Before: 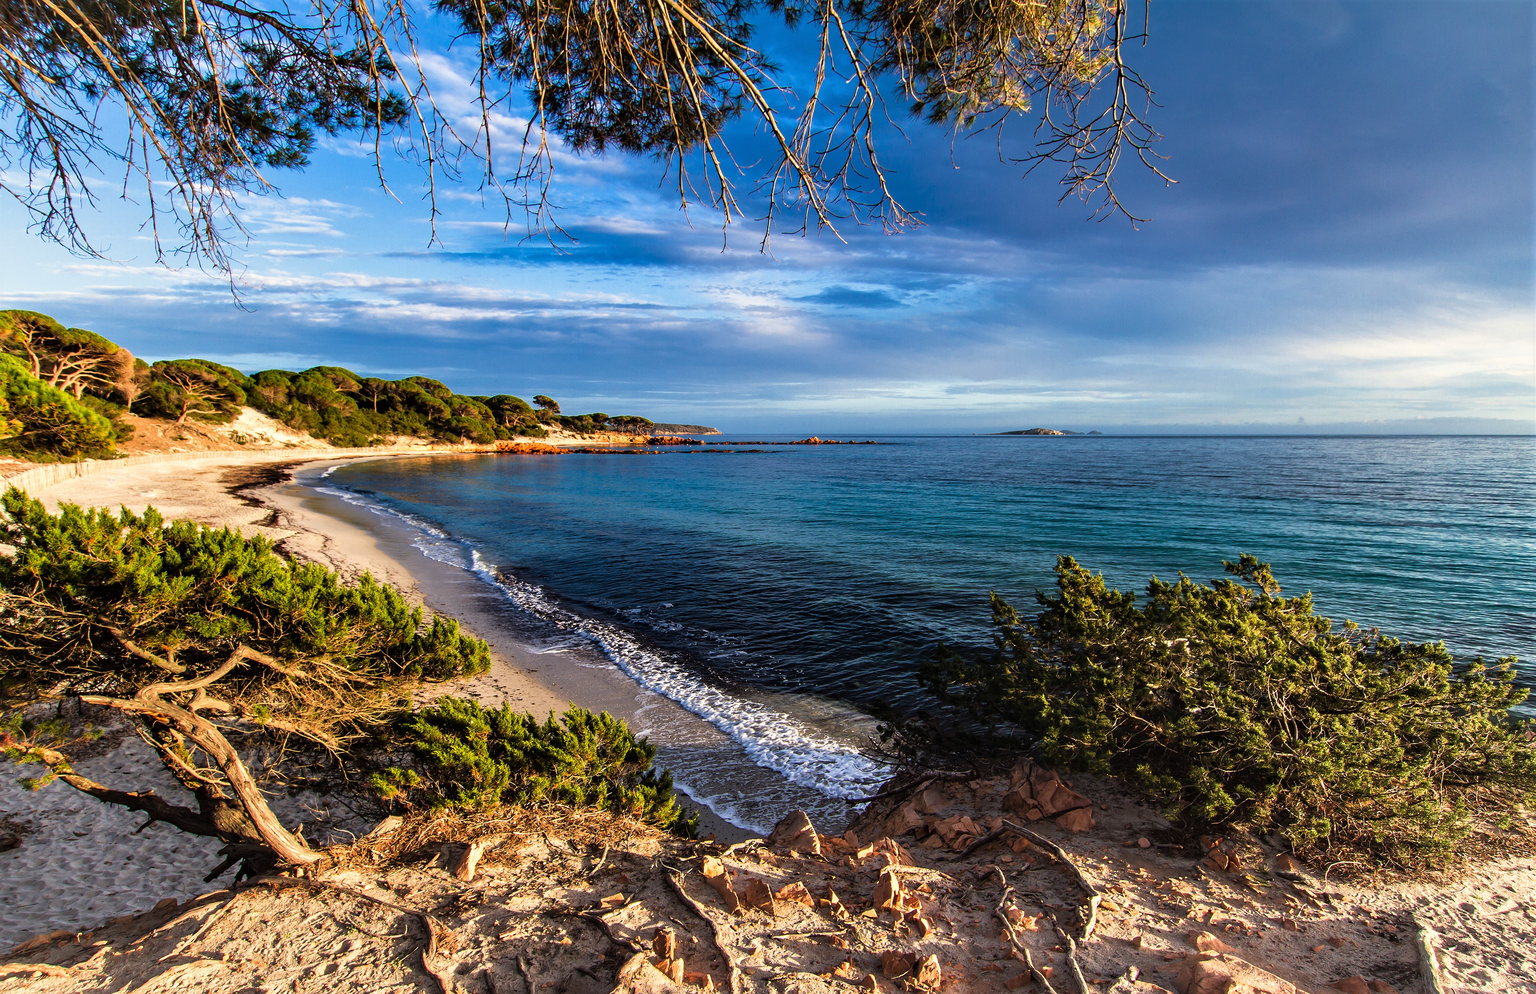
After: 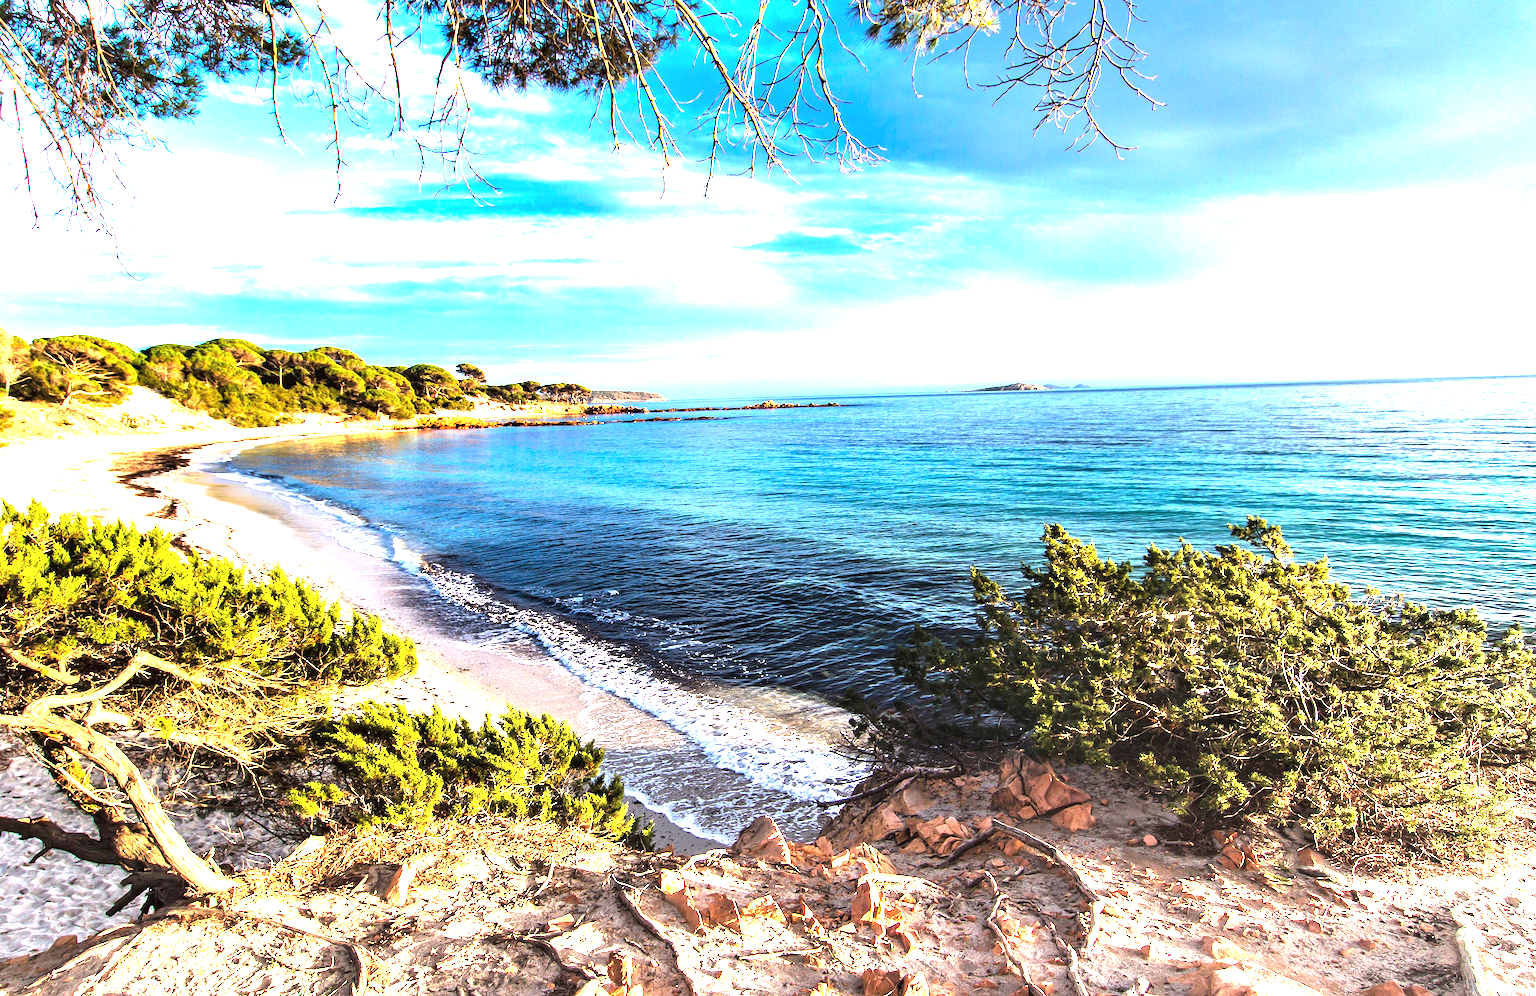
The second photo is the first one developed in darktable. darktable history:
exposure: black level correction 0, exposure 2.33 EV, compensate highlight preservation false
crop and rotate: angle 1.74°, left 5.897%, top 5.695%
